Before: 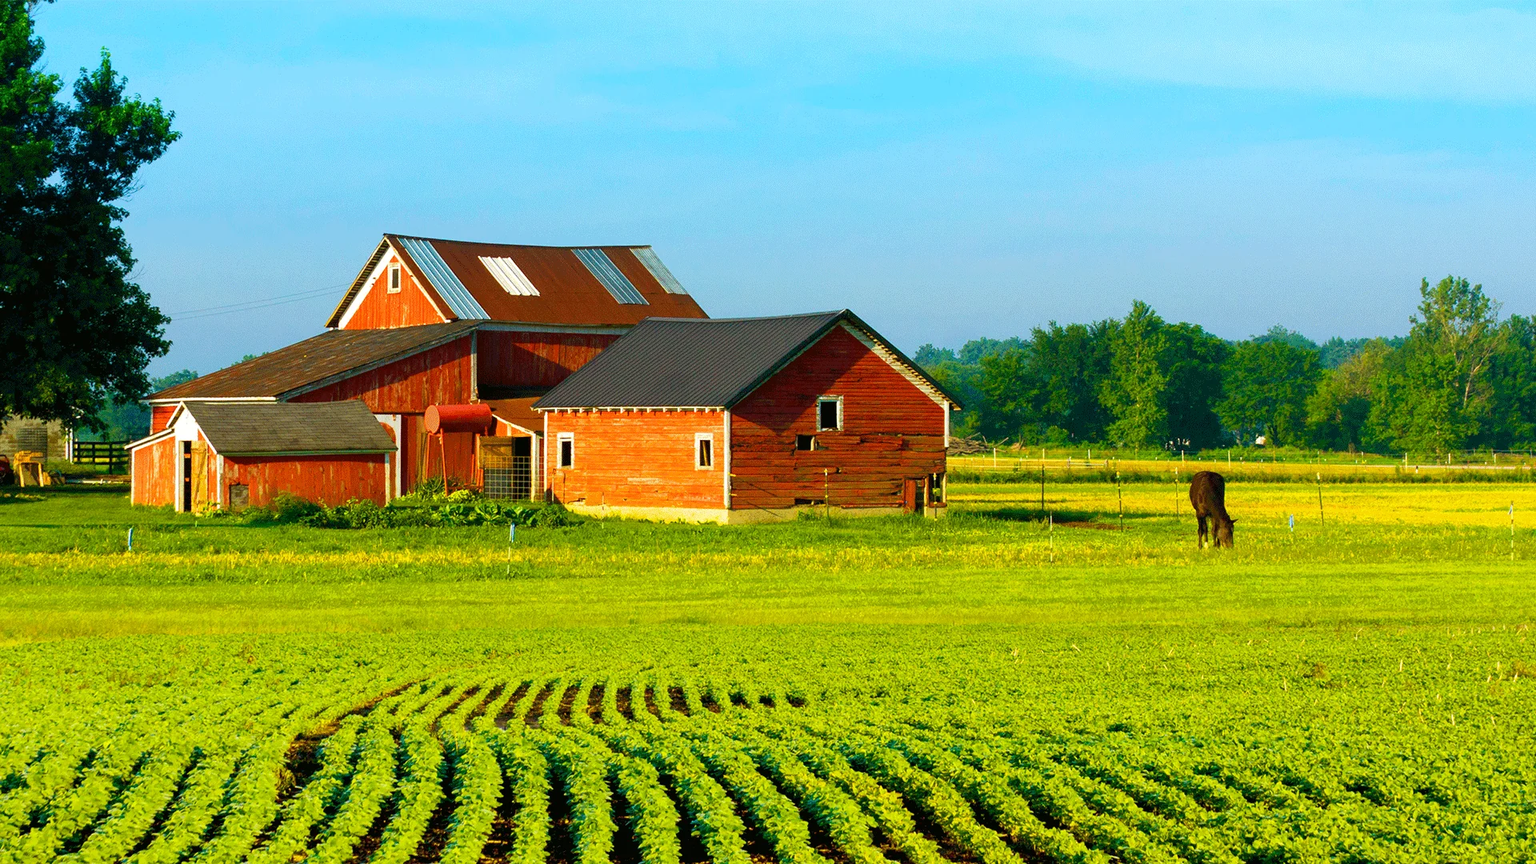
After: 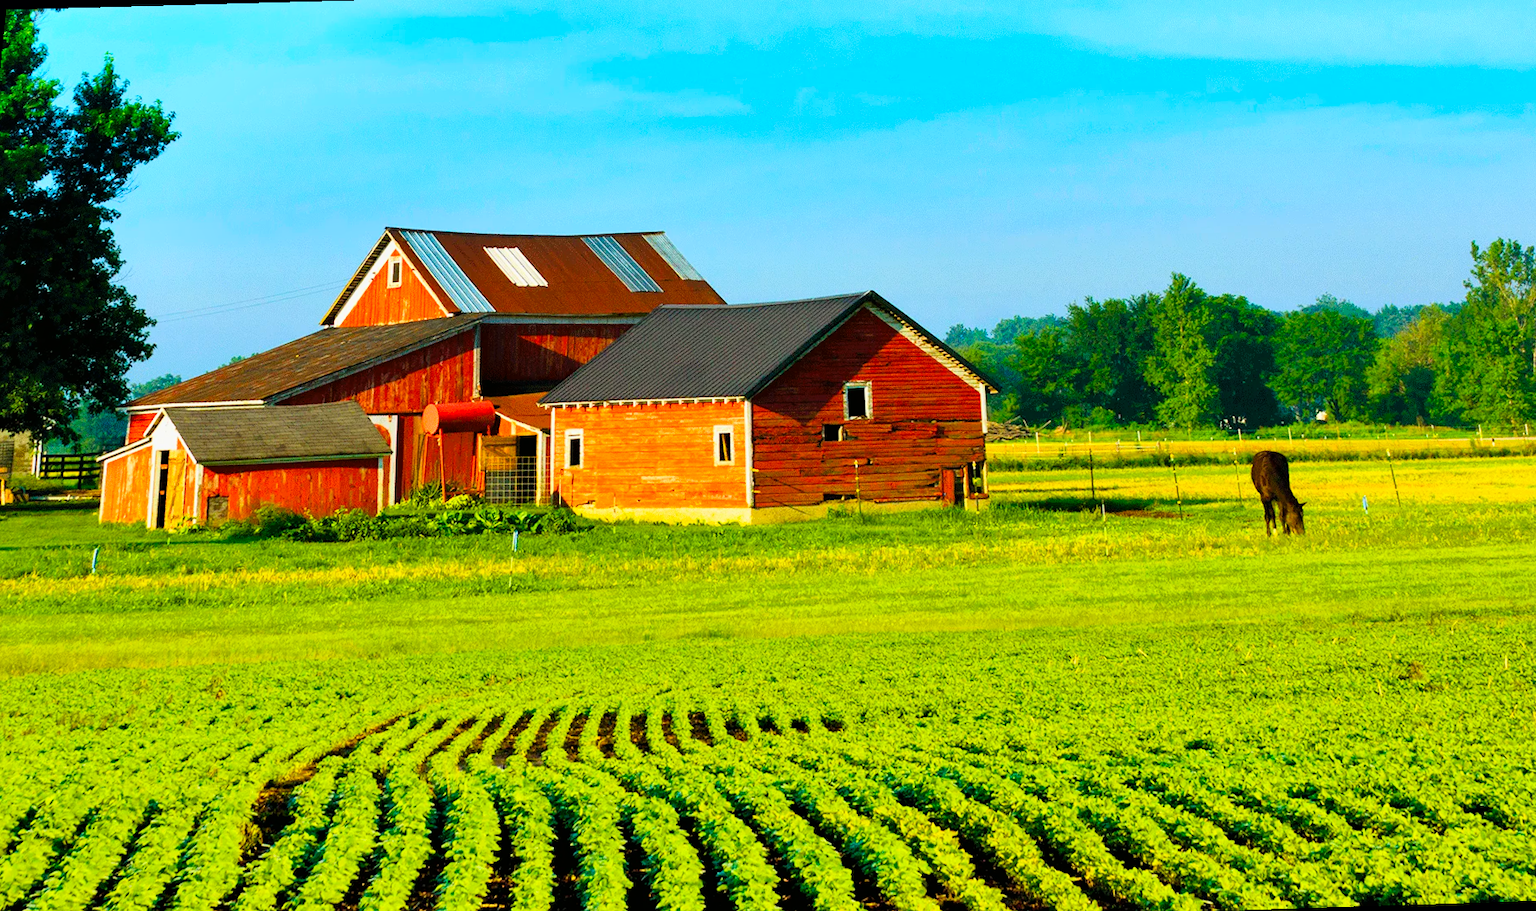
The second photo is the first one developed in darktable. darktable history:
filmic rgb: black relative exposure -16 EV, white relative exposure 2.93 EV, hardness 10.04, color science v6 (2022)
rotate and perspective: rotation -1.68°, lens shift (vertical) -0.146, crop left 0.049, crop right 0.912, crop top 0.032, crop bottom 0.96
contrast brightness saturation: saturation 0.13
shadows and highlights: soften with gaussian
tone curve: curves: ch0 [(0, 0) (0.004, 0.001) (0.133, 0.112) (0.325, 0.362) (0.832, 0.893) (1, 1)], color space Lab, linked channels, preserve colors none
